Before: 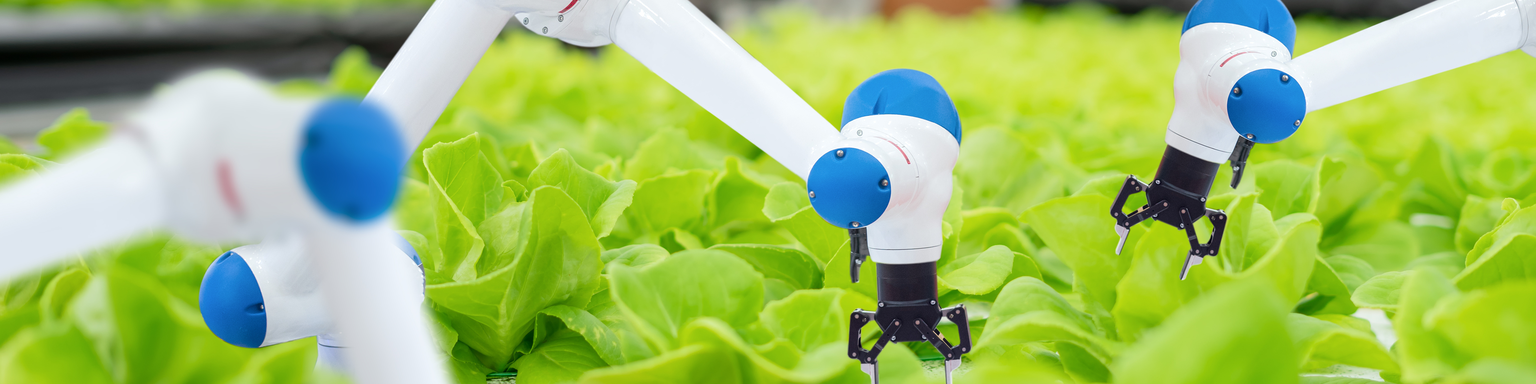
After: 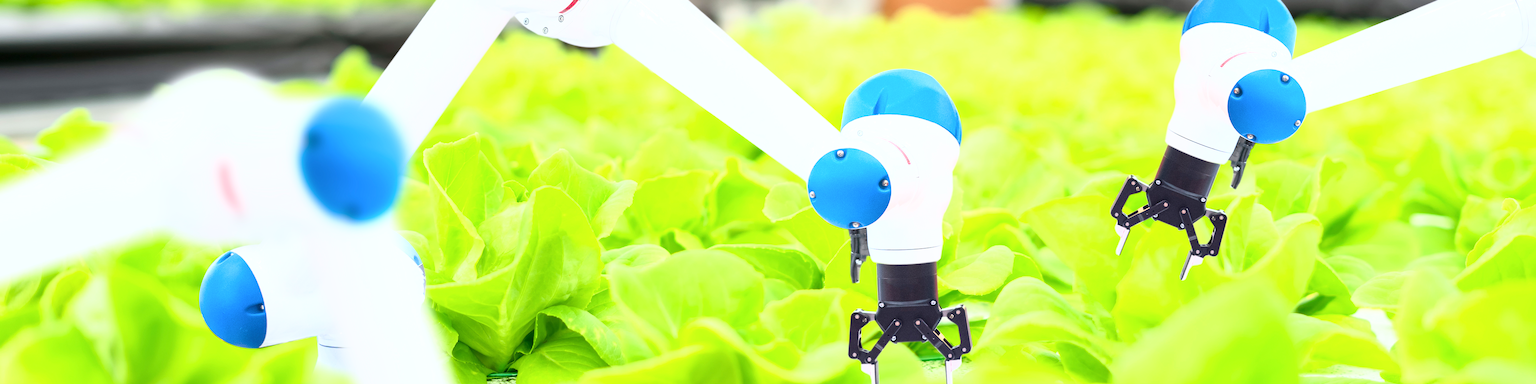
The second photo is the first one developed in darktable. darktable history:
base curve: curves: ch0 [(0, 0) (0.495, 0.917) (1, 1)]
